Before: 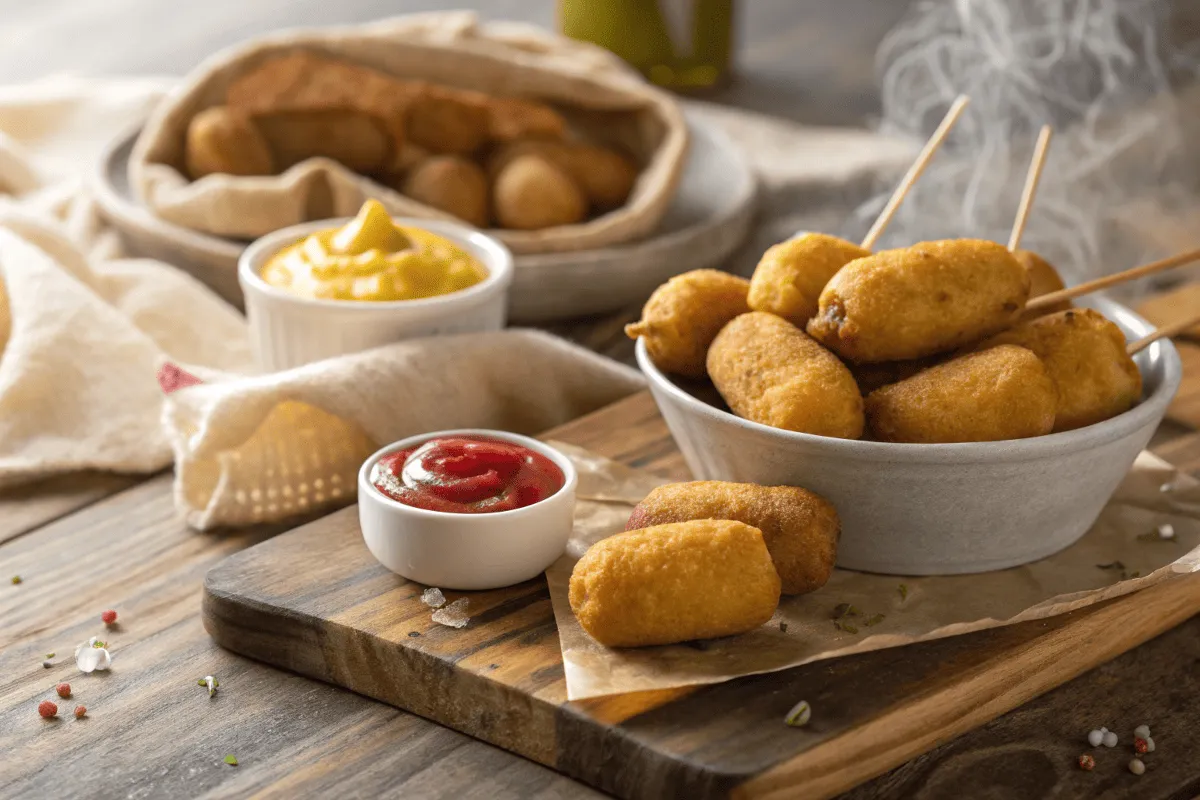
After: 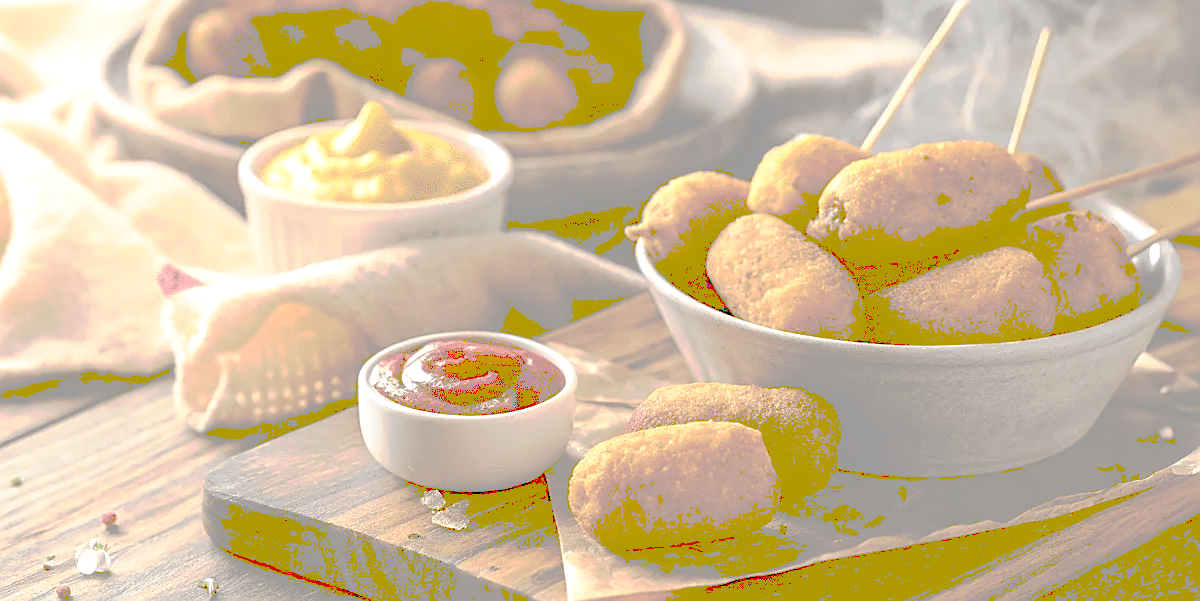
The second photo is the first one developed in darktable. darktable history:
color balance rgb: shadows lift › chroma 0.967%, shadows lift › hue 115.16°, perceptual saturation grading › global saturation 0.883%, global vibrance 20%
crop and rotate: top 12.461%, bottom 12.315%
sharpen: radius 1.399, amount 1.245, threshold 0.696
tone curve: curves: ch0 [(0, 0) (0.003, 0.626) (0.011, 0.626) (0.025, 0.63) (0.044, 0.631) (0.069, 0.632) (0.1, 0.636) (0.136, 0.637) (0.177, 0.641) (0.224, 0.642) (0.277, 0.646) (0.335, 0.649) (0.399, 0.661) (0.468, 0.679) (0.543, 0.702) (0.623, 0.732) (0.709, 0.769) (0.801, 0.804) (0.898, 0.847) (1, 1)], preserve colors none
contrast brightness saturation: contrast 0.211, brightness -0.109, saturation 0.211
exposure: exposure 0.377 EV, compensate highlight preservation false
base curve: curves: ch0 [(0, 0) (0.666, 0.806) (1, 1)], preserve colors none
